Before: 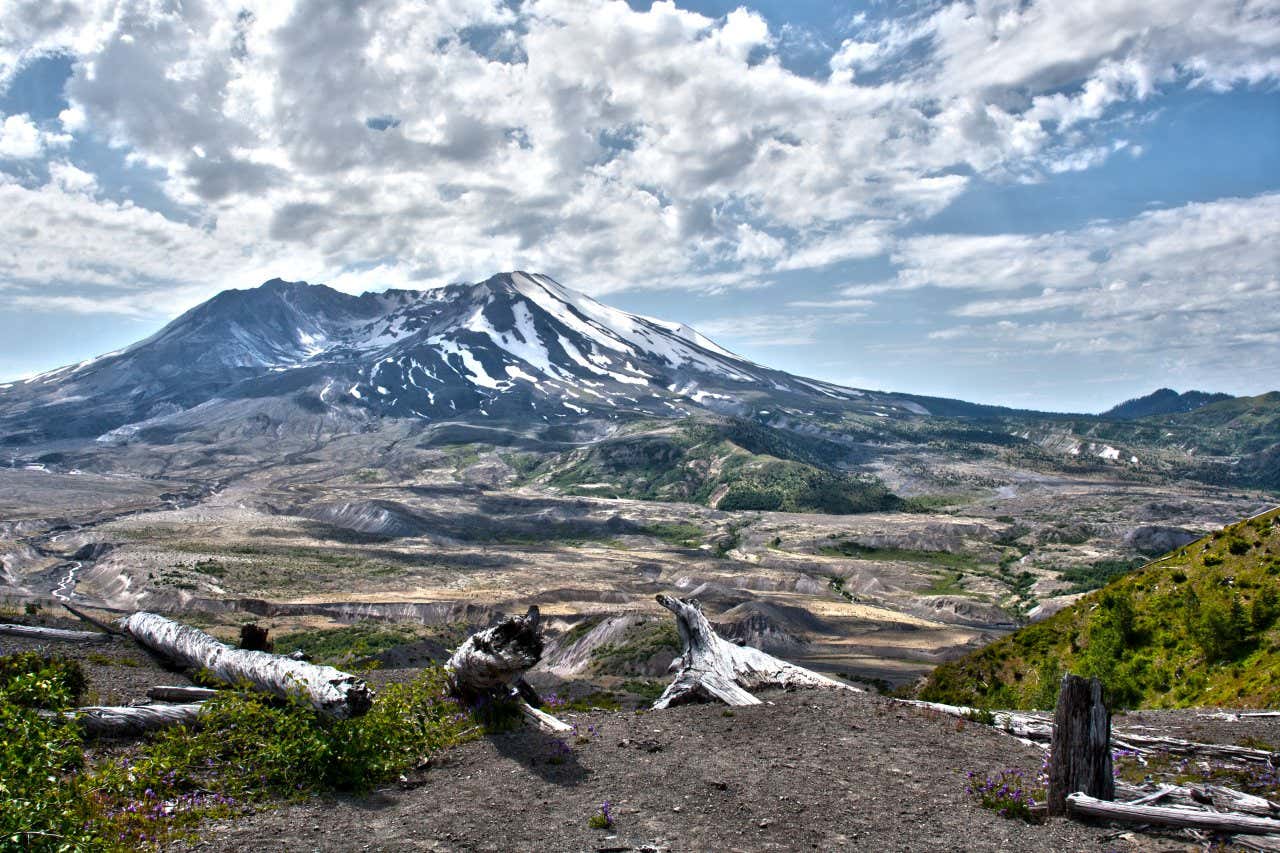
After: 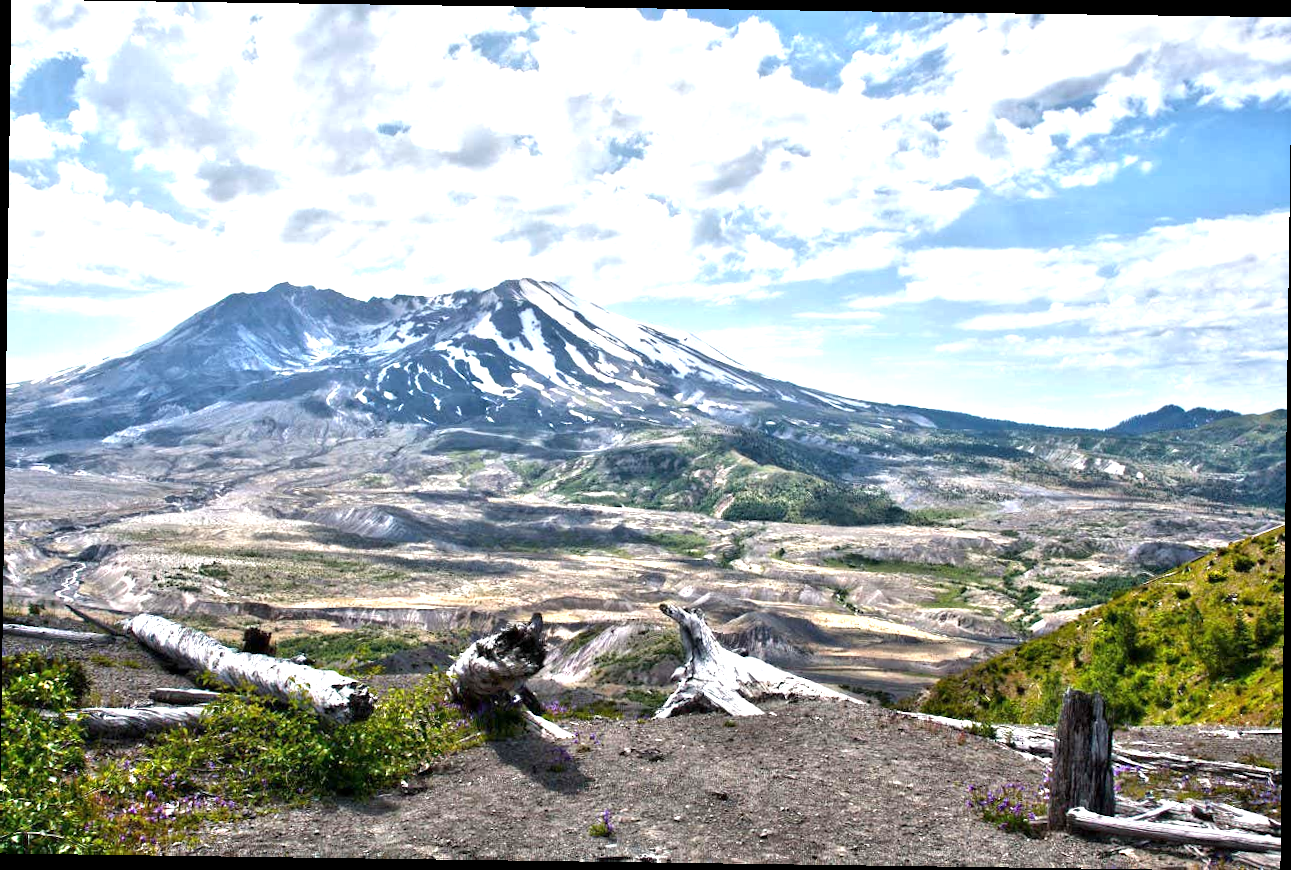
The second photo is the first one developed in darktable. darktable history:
rotate and perspective: rotation 0.8°, automatic cropping off
exposure: exposure 0.95 EV, compensate highlight preservation false
